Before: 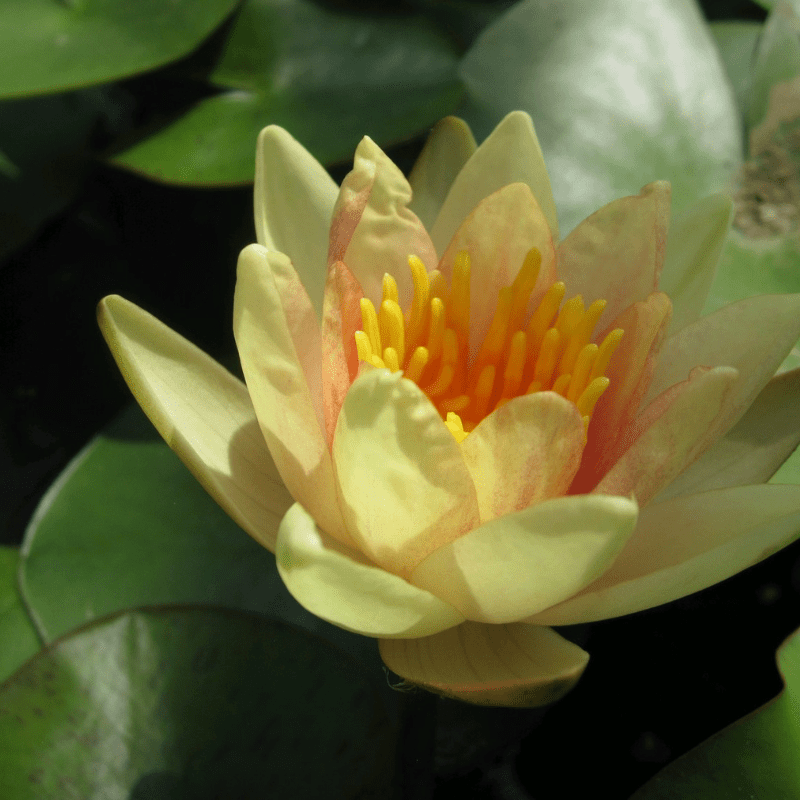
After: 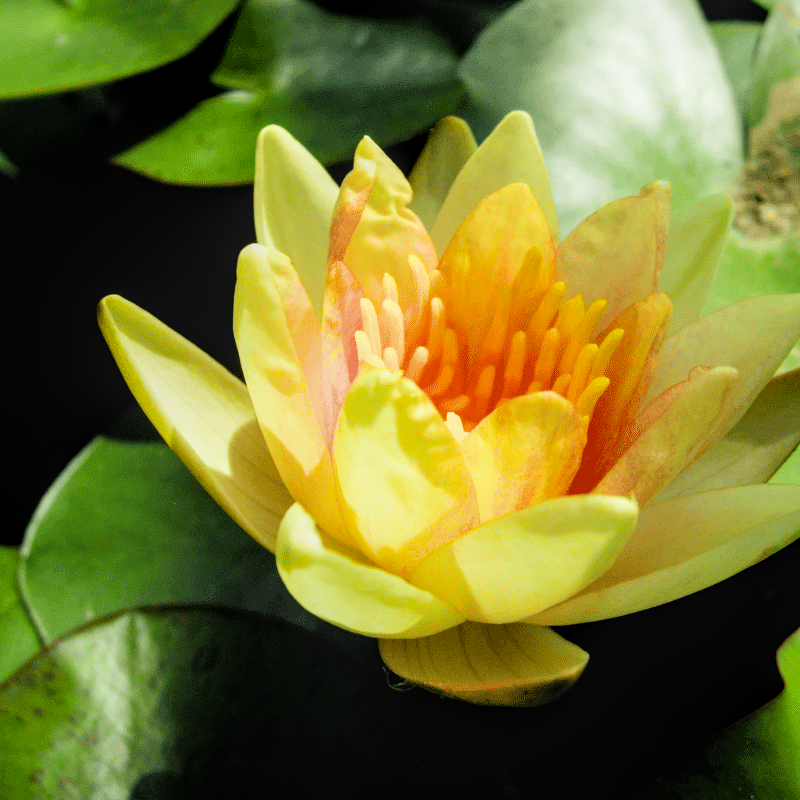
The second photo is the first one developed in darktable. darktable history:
color balance rgb: perceptual saturation grading › global saturation 20%, global vibrance 20%
filmic rgb: black relative exposure -5 EV, hardness 2.88, contrast 1.4, highlights saturation mix -30%
exposure: black level correction 0, exposure 1 EV, compensate highlight preservation false
local contrast: on, module defaults
